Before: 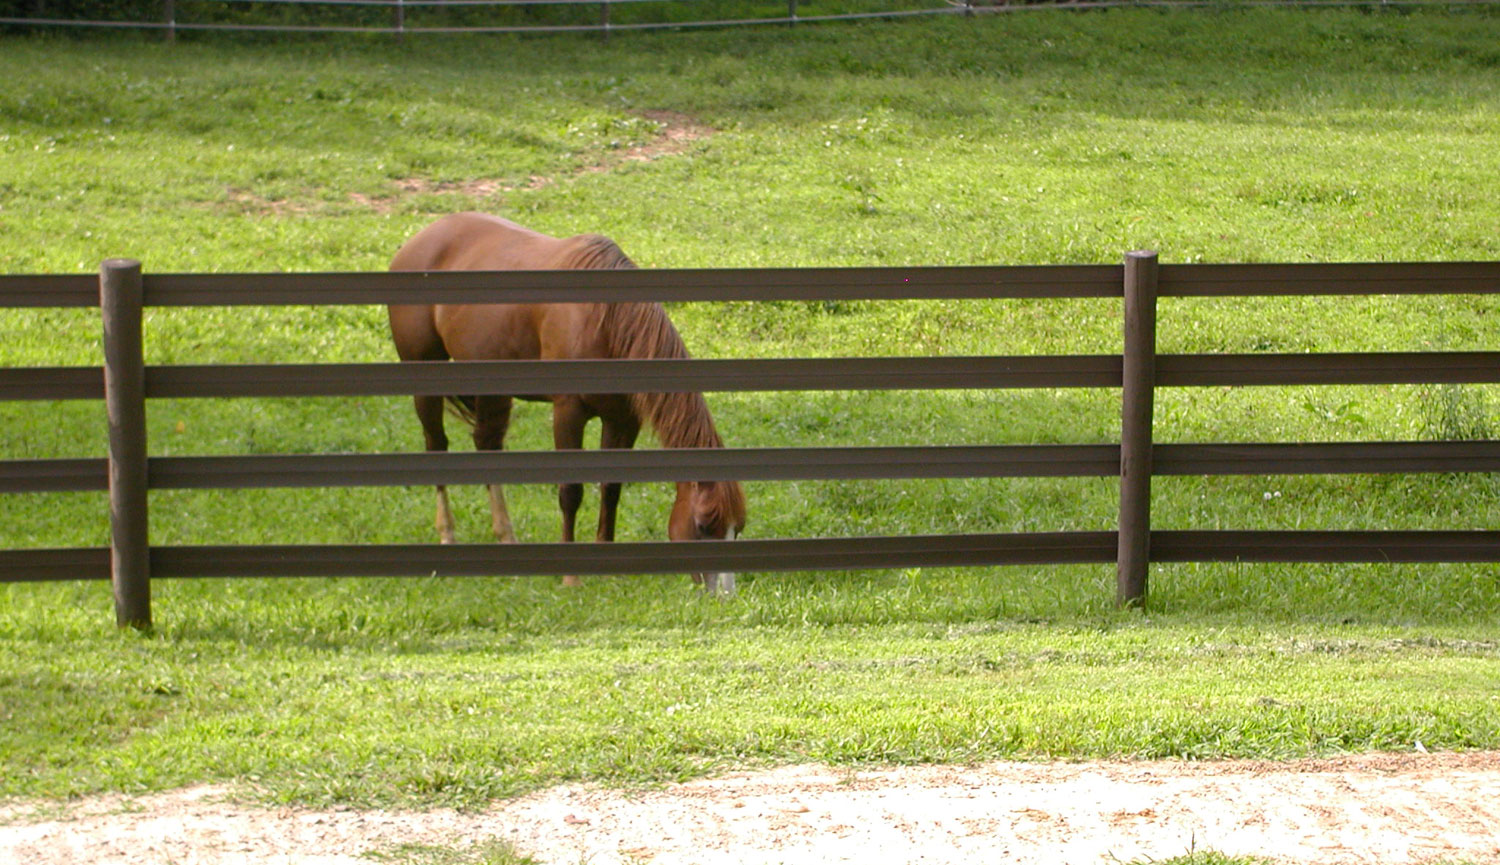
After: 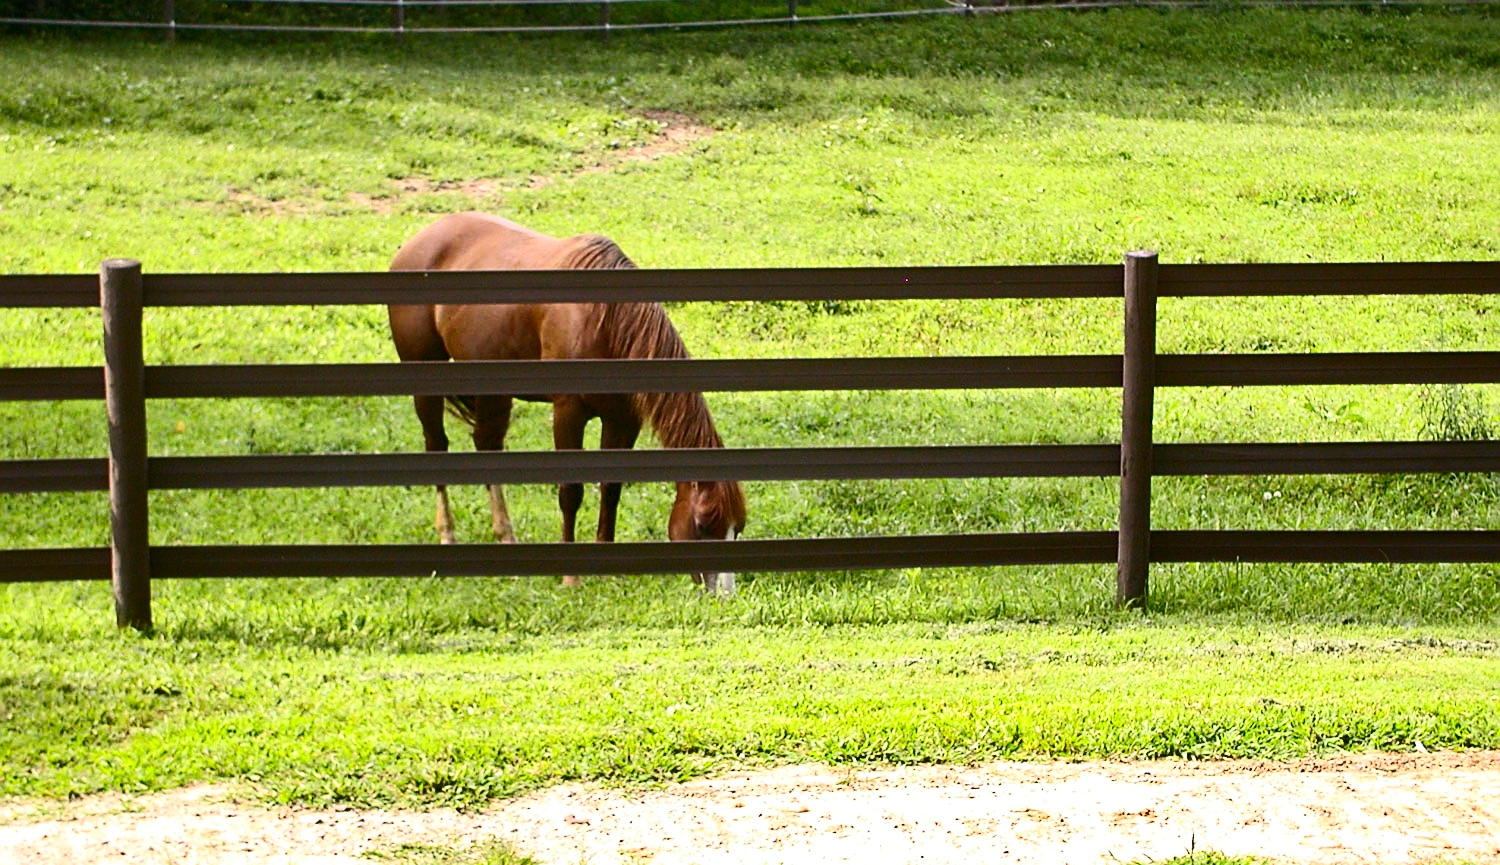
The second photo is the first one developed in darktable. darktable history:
contrast brightness saturation: contrast 0.4, brightness 0.1, saturation 0.21
sharpen: on, module defaults
shadows and highlights: white point adjustment 0.05, highlights color adjustment 55.9%, soften with gaussian
